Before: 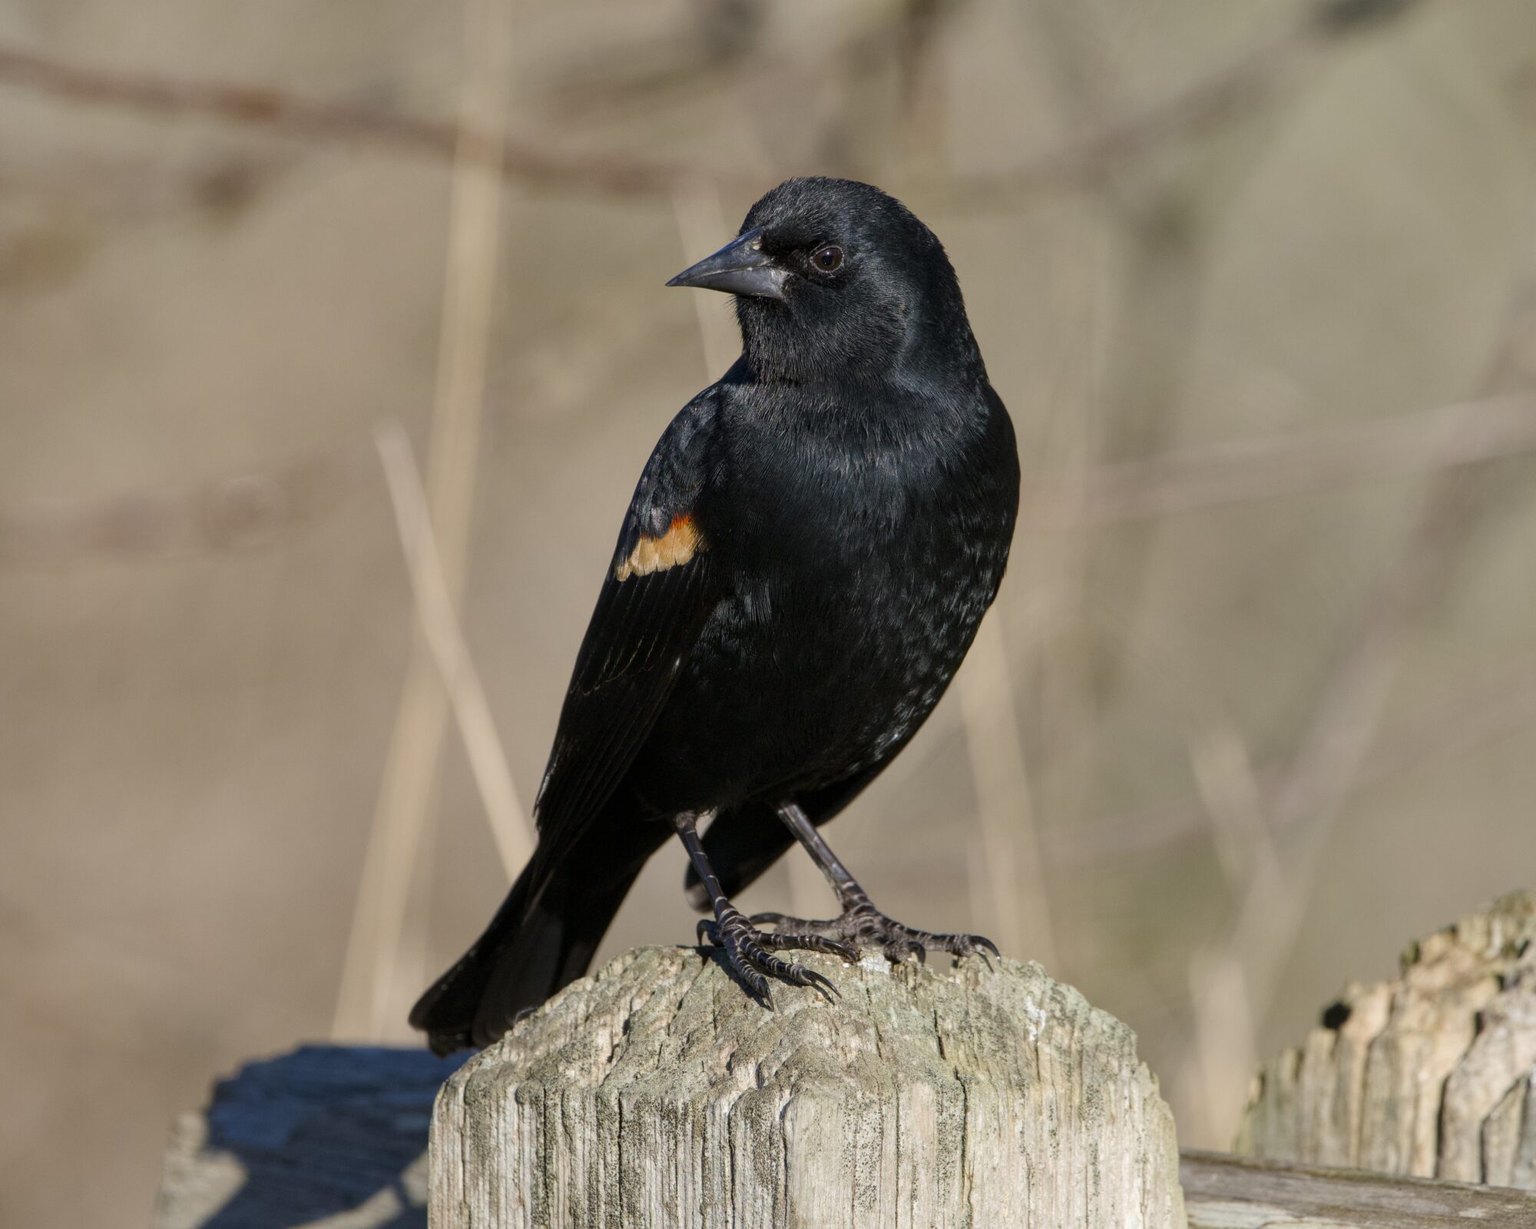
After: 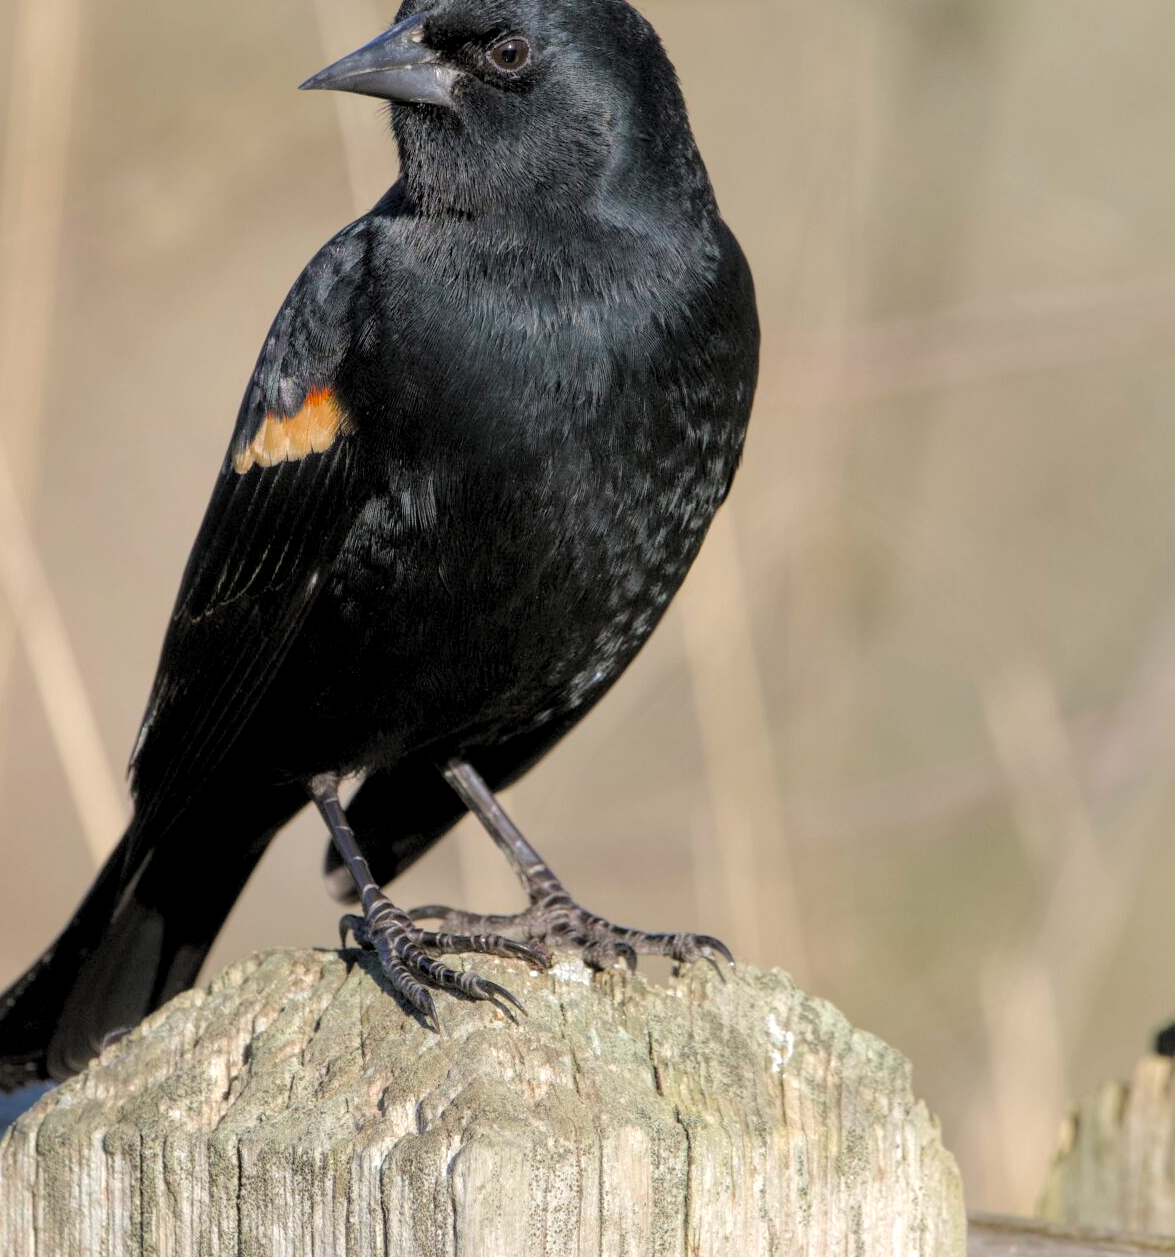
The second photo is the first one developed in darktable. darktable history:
crop and rotate: left 28.403%, top 17.743%, right 12.803%, bottom 3.685%
levels: levels [0.055, 0.477, 0.9]
tone curve: curves: ch0 [(0, 0) (0.004, 0.008) (0.077, 0.156) (0.169, 0.29) (0.774, 0.774) (1, 1)], color space Lab, independent channels, preserve colors none
